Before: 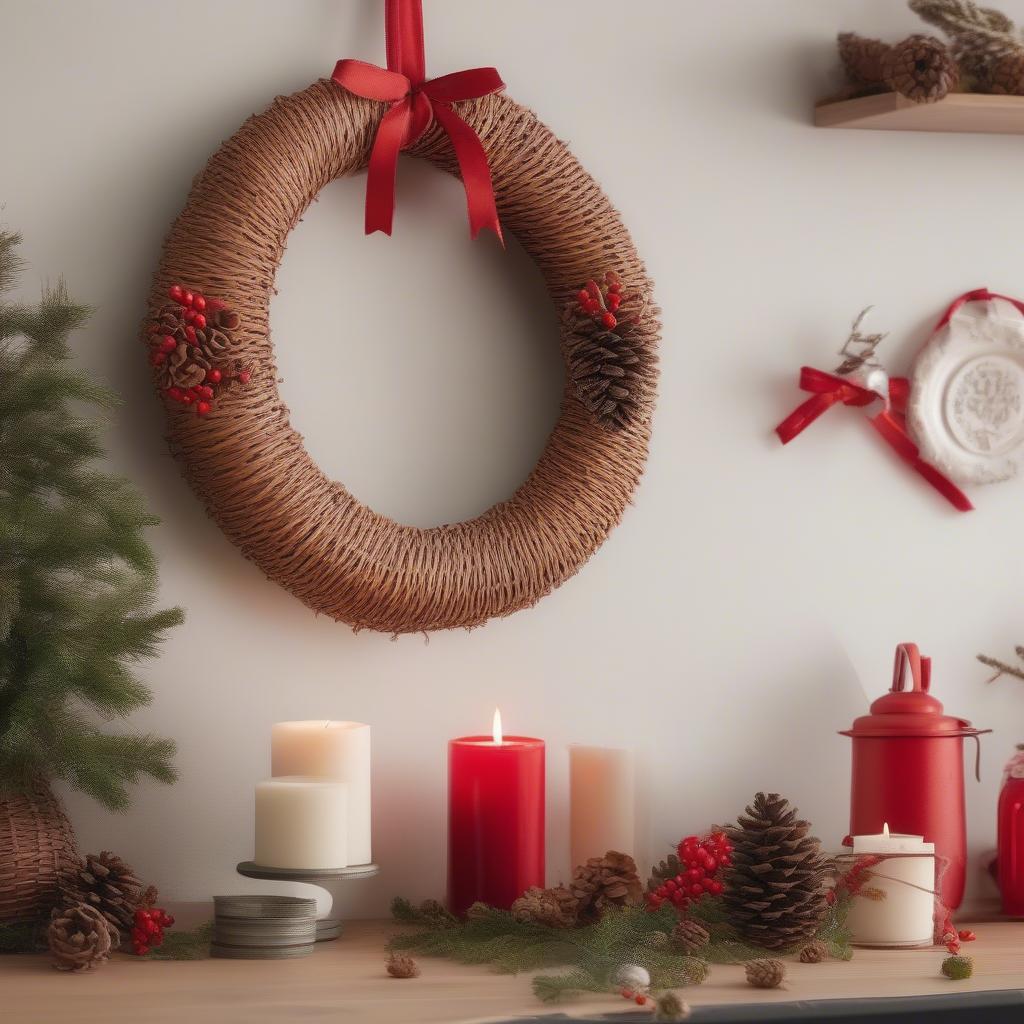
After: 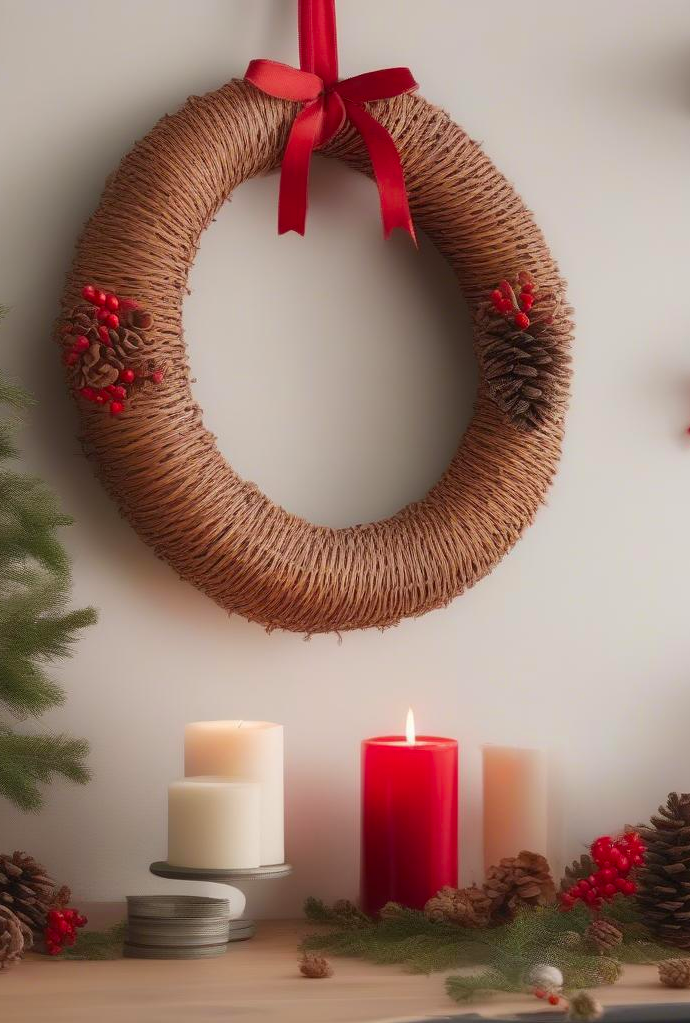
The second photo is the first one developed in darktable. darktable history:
crop and rotate: left 8.535%, right 24.077%
contrast brightness saturation: contrast 0.037, saturation 0.16
